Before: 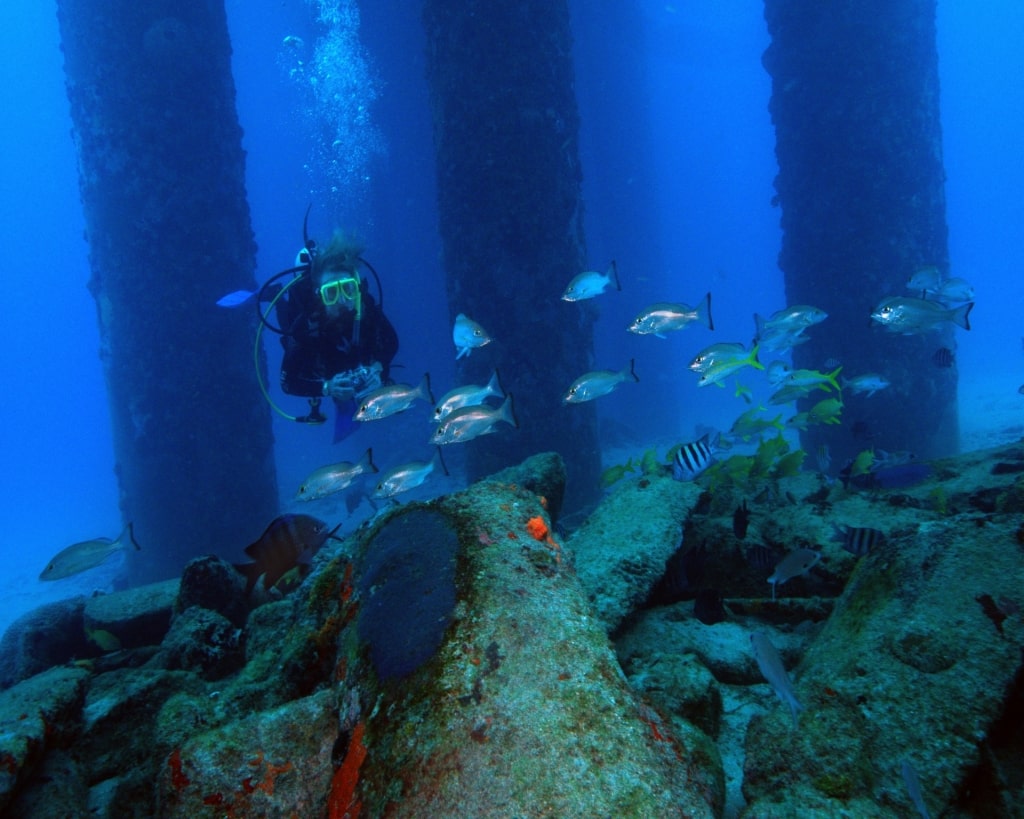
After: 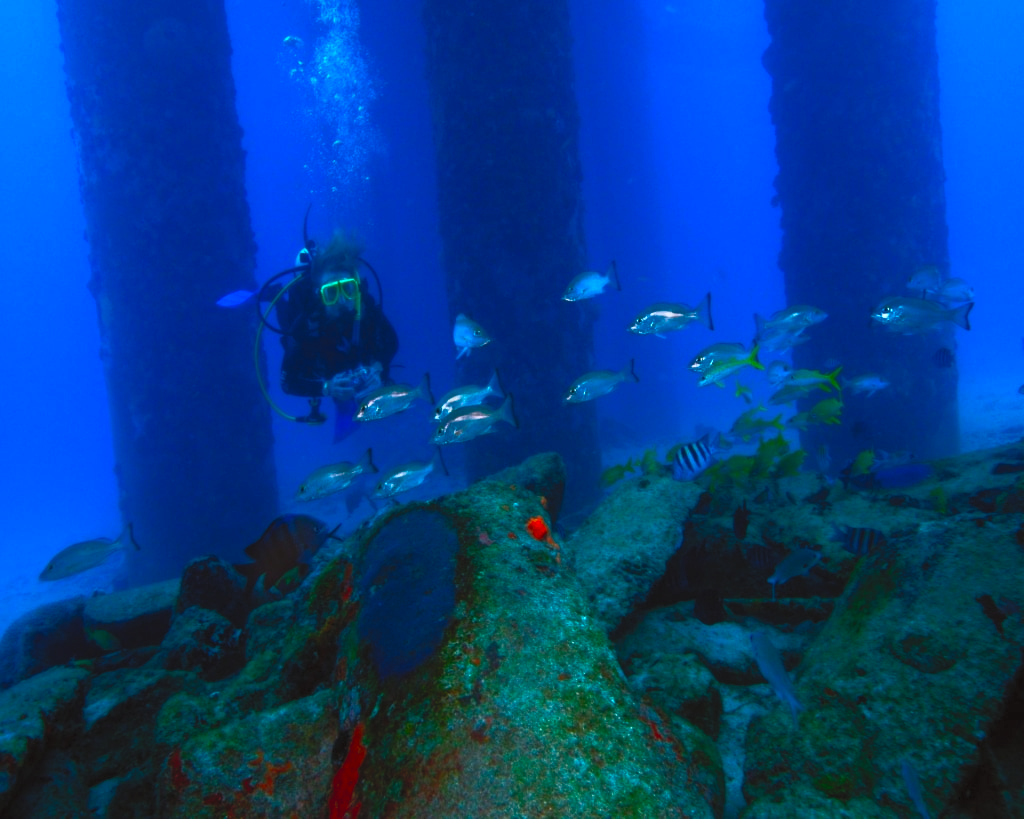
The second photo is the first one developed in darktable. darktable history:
exposure: exposure -1.468 EV, compensate highlight preservation false
contrast brightness saturation: contrast 1, brightness 1, saturation 1
